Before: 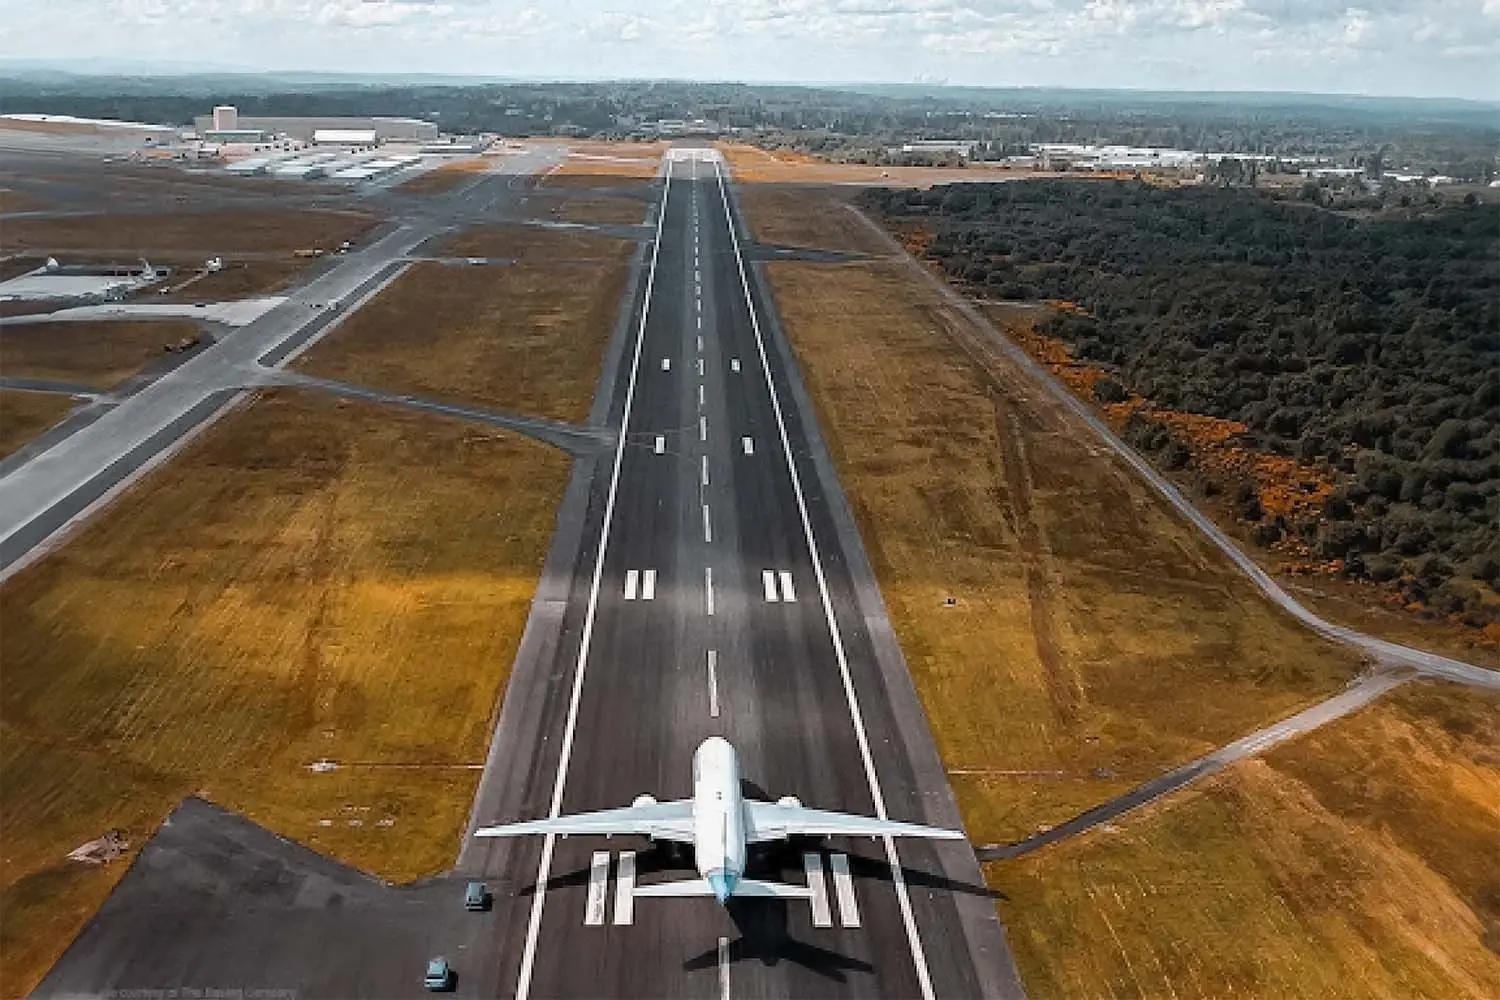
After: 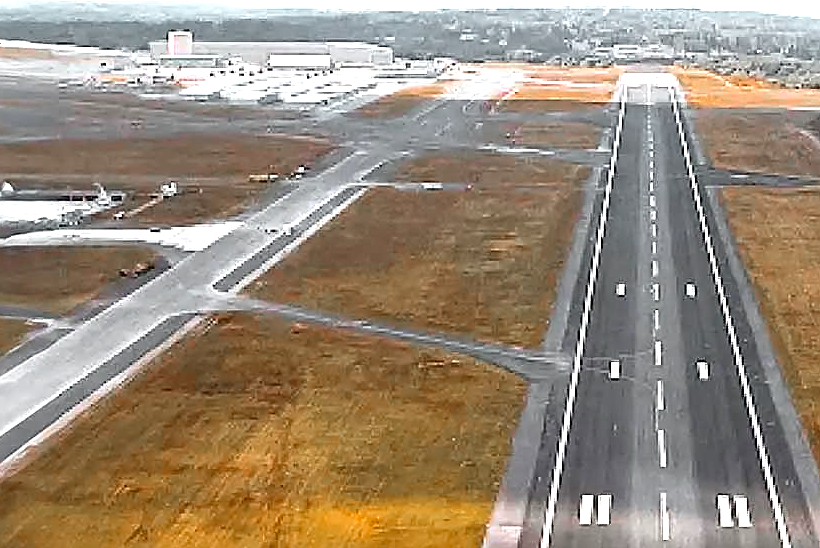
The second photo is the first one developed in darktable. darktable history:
crop and rotate: left 3.047%, top 7.509%, right 42.236%, bottom 37.598%
color zones: curves: ch0 [(0, 0.48) (0.209, 0.398) (0.305, 0.332) (0.429, 0.493) (0.571, 0.5) (0.714, 0.5) (0.857, 0.5) (1, 0.48)]; ch1 [(0, 0.736) (0.143, 0.625) (0.225, 0.371) (0.429, 0.256) (0.571, 0.241) (0.714, 0.213) (0.857, 0.48) (1, 0.736)]; ch2 [(0, 0.448) (0.143, 0.498) (0.286, 0.5) (0.429, 0.5) (0.571, 0.5) (0.714, 0.5) (0.857, 0.5) (1, 0.448)]
sharpen: radius 1.967
exposure: black level correction 0, exposure 1.379 EV, compensate exposure bias true, compensate highlight preservation false
